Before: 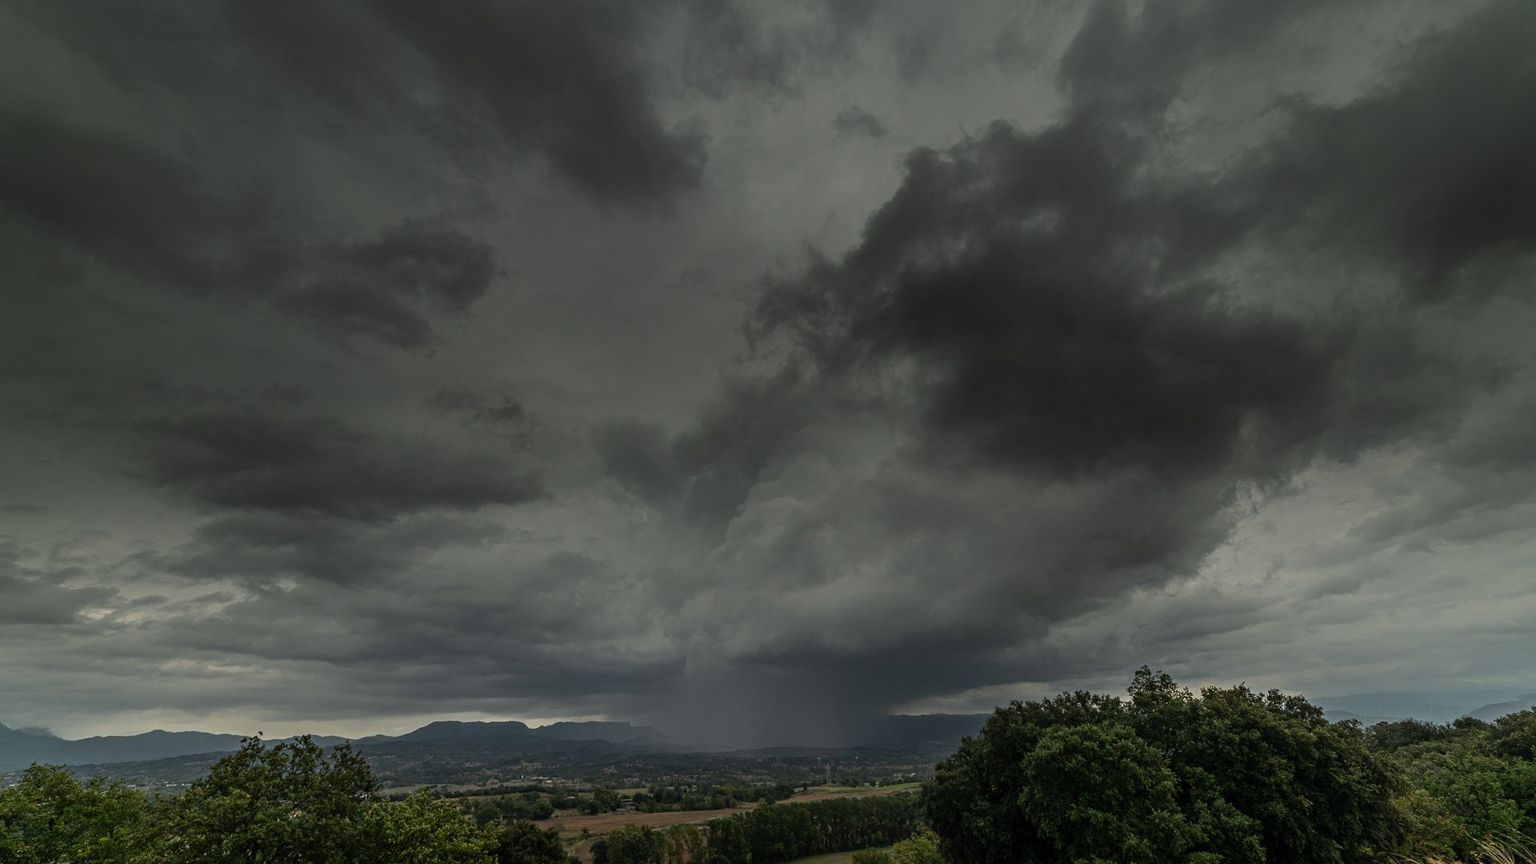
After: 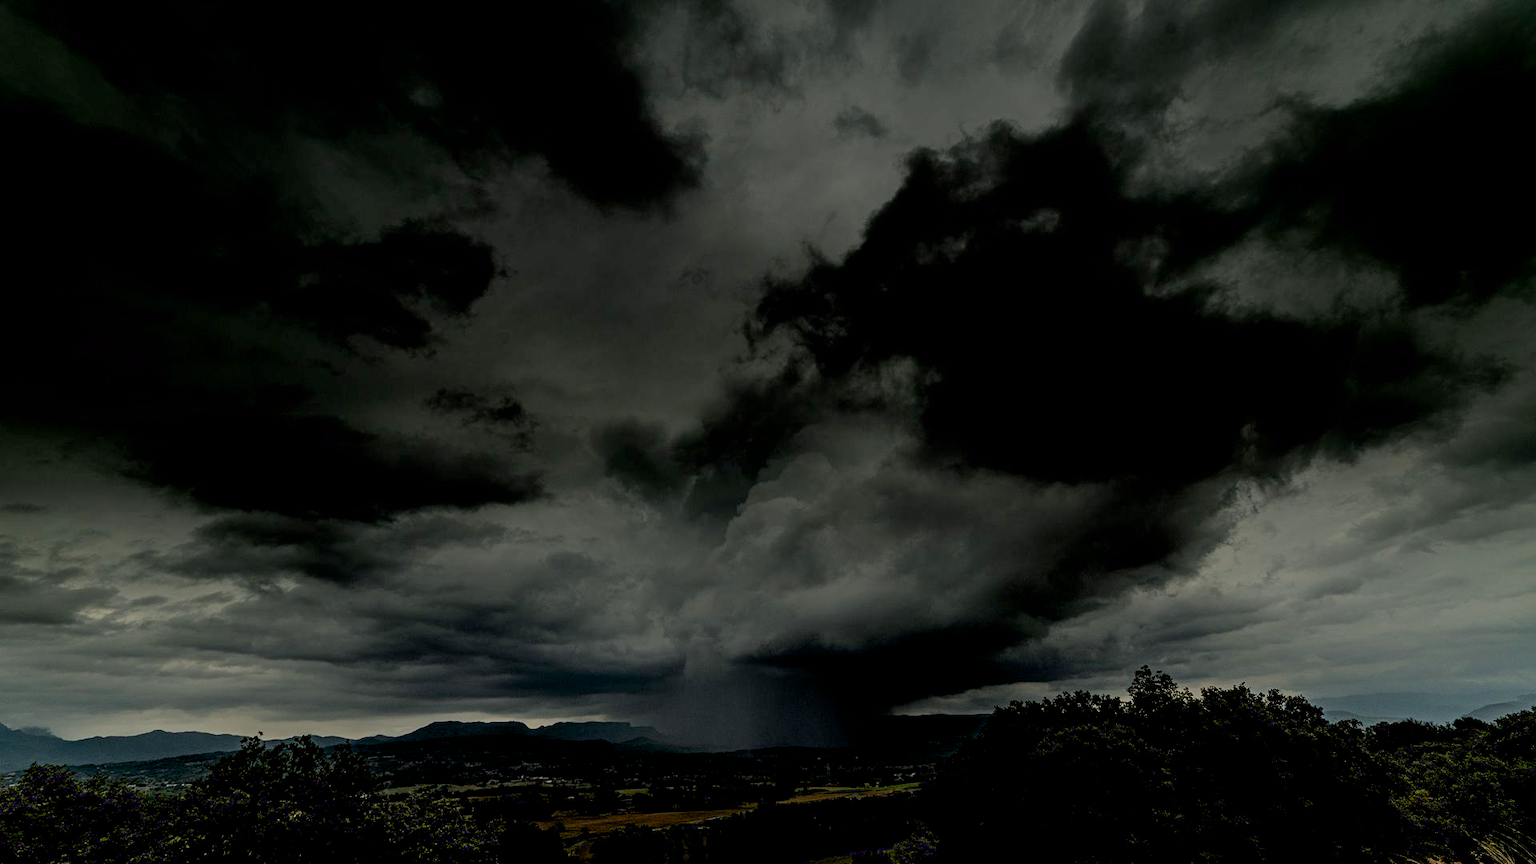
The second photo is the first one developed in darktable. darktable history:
filmic rgb: black relative exposure -7.65 EV, white relative exposure 4.56 EV, hardness 3.61
exposure: black level correction 0.046, exposure -0.228 EV, compensate highlight preservation false
